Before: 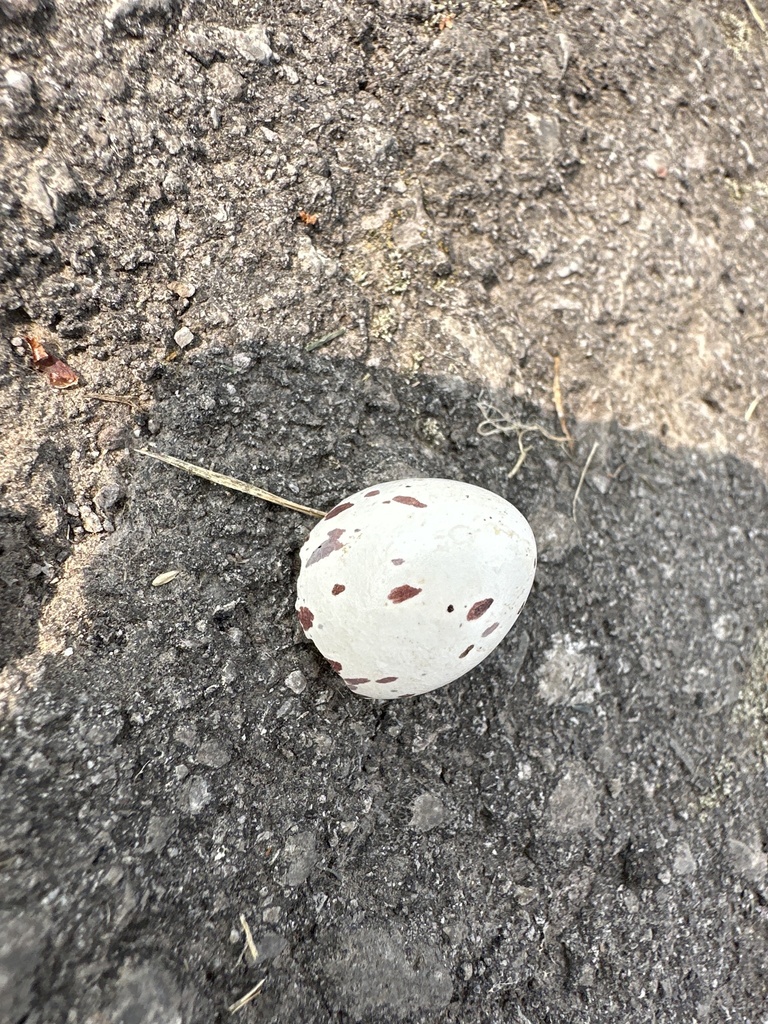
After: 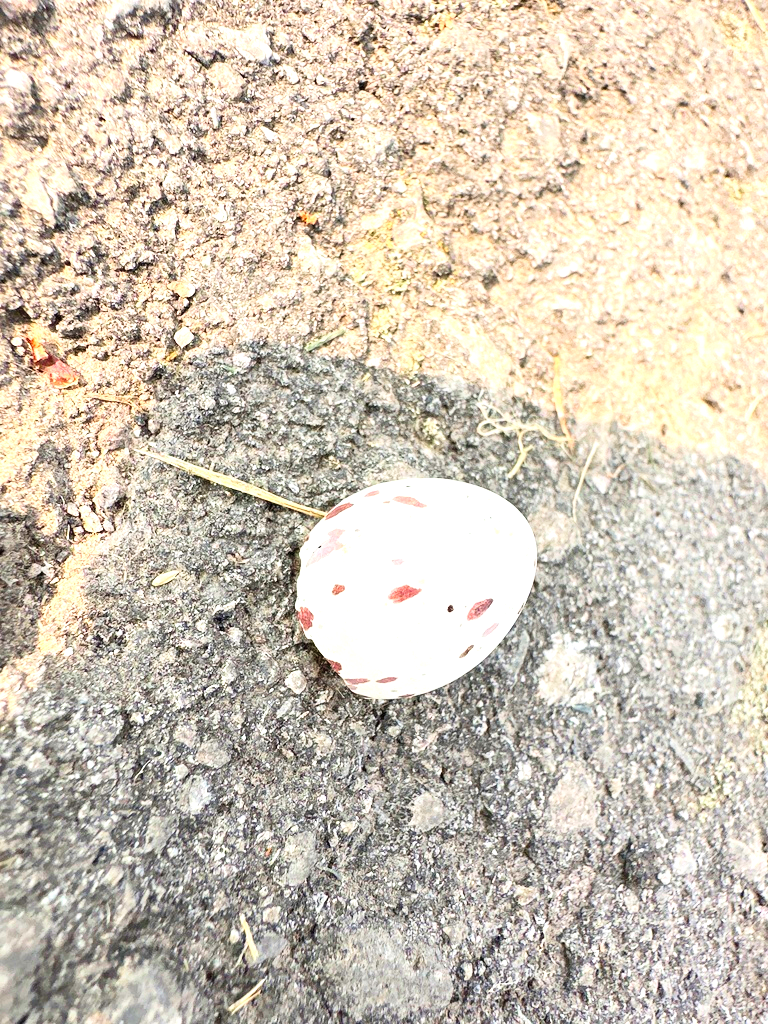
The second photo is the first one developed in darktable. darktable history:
contrast brightness saturation: contrast 0.243, brightness 0.261, saturation 0.379
exposure: black level correction 0, exposure 0.93 EV, compensate highlight preservation false
velvia: on, module defaults
